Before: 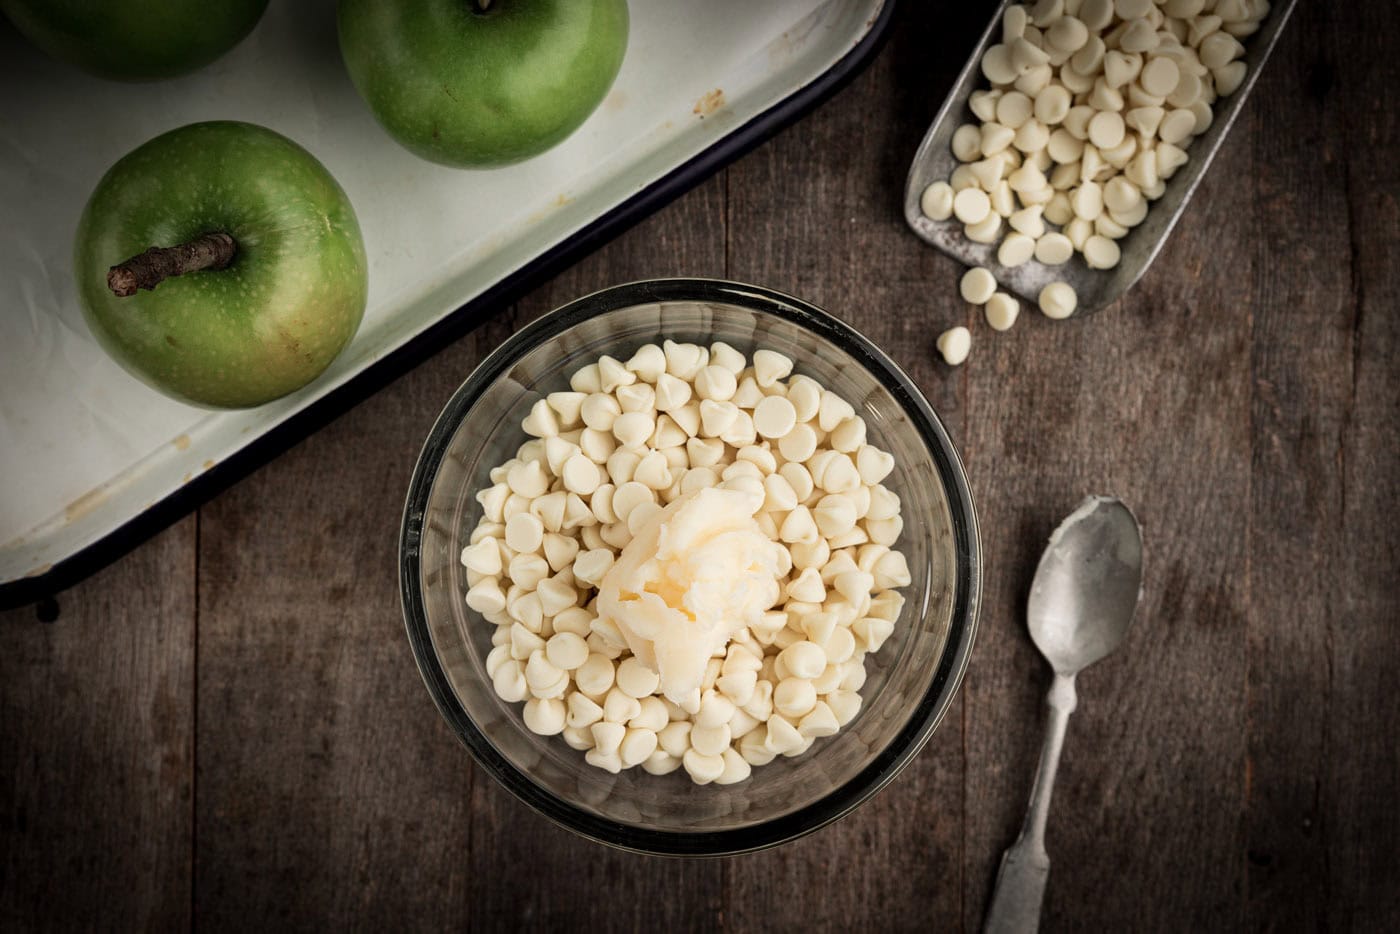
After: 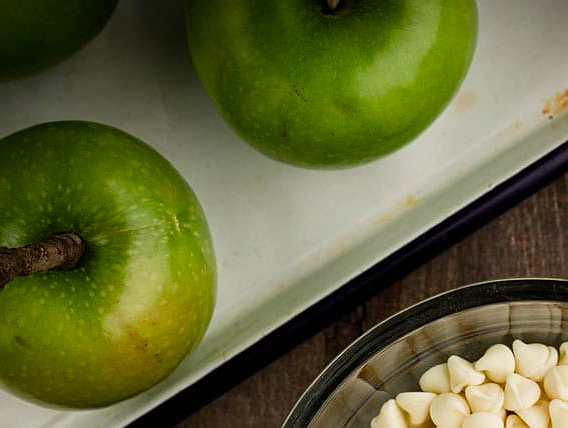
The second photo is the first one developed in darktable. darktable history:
sharpen: radius 1.031
color balance rgb: linear chroma grading › global chroma 22.598%, perceptual saturation grading › global saturation 20%, perceptual saturation grading › highlights -25.458%, perceptual saturation grading › shadows 23.917%, global vibrance 19.344%
crop and rotate: left 10.807%, top 0.084%, right 48.589%, bottom 54.076%
